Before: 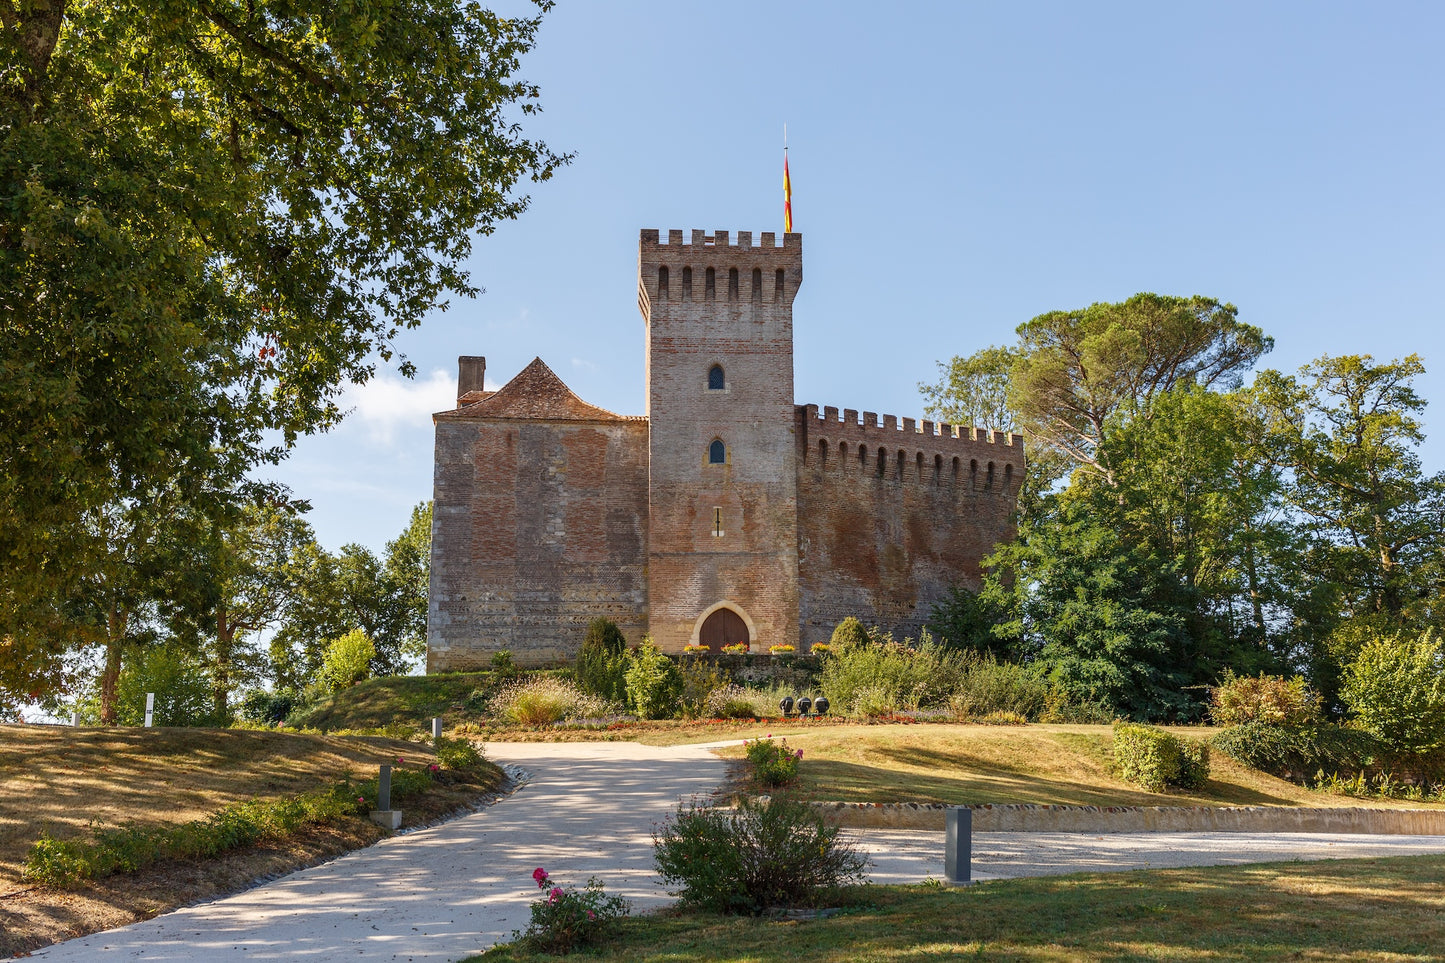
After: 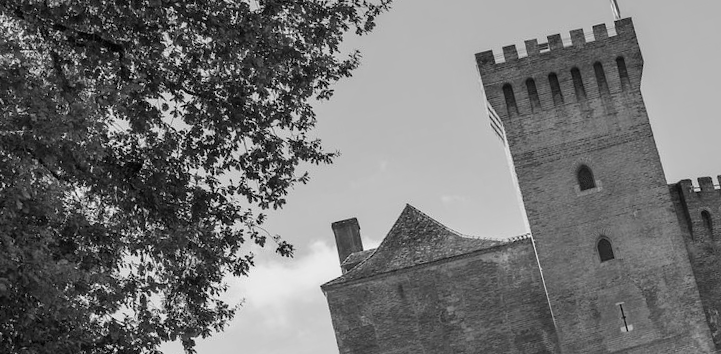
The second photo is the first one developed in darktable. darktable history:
monochrome: a 73.58, b 64.21
rotate and perspective: rotation -14.8°, crop left 0.1, crop right 0.903, crop top 0.25, crop bottom 0.748
crop and rotate: left 3.047%, top 7.509%, right 42.236%, bottom 37.598%
